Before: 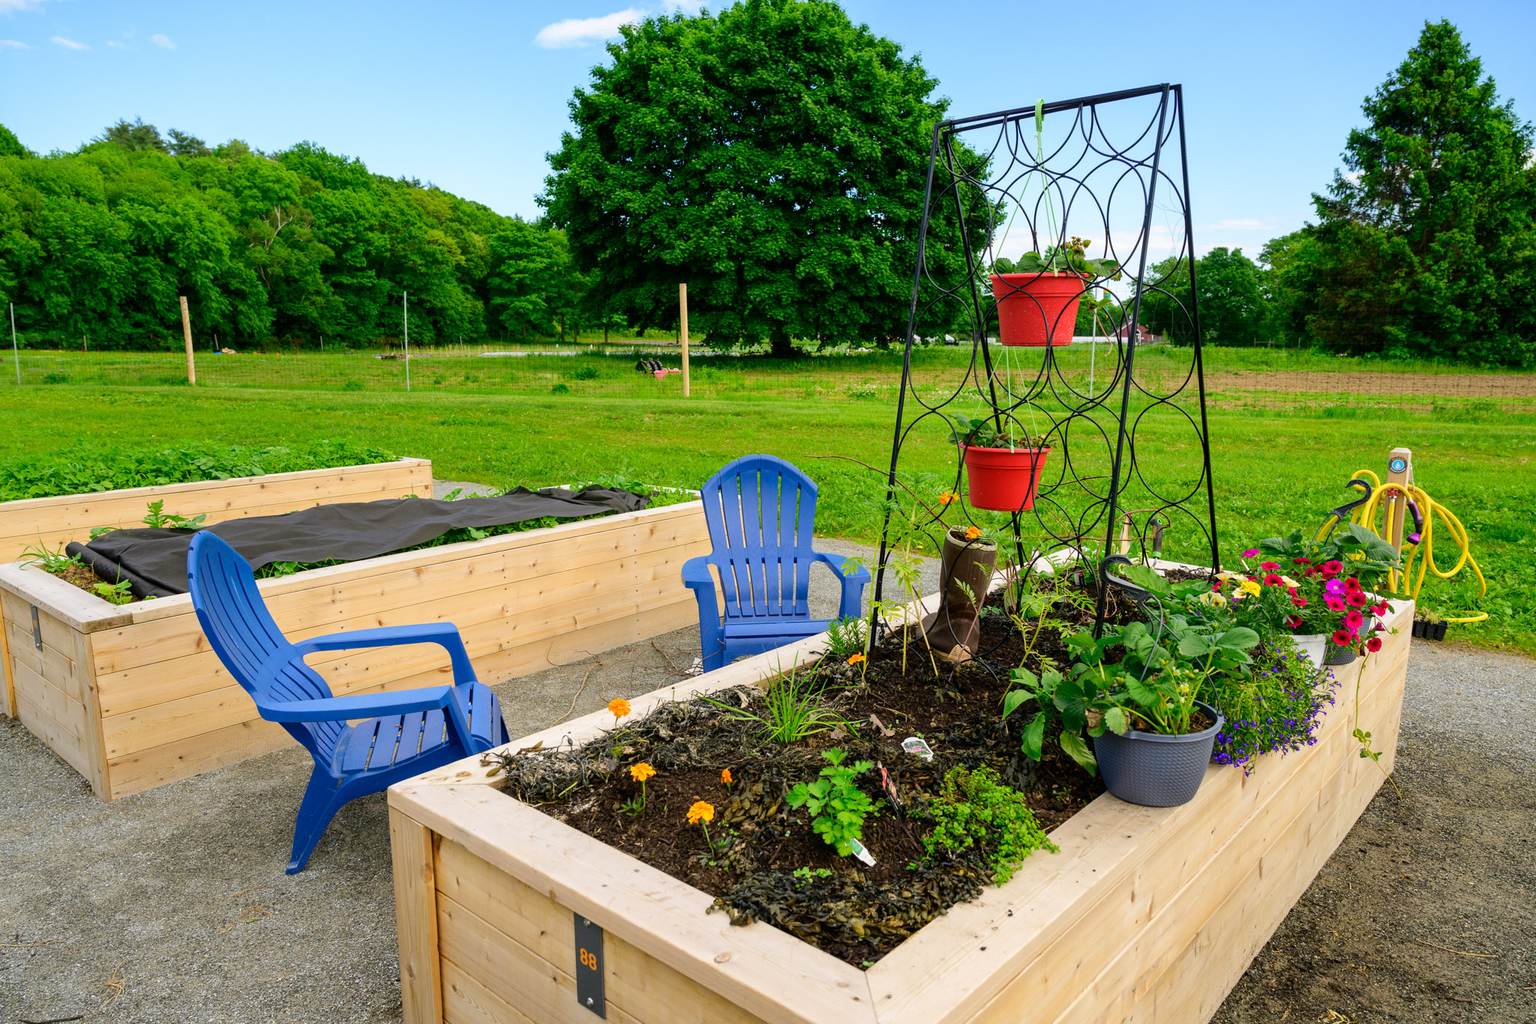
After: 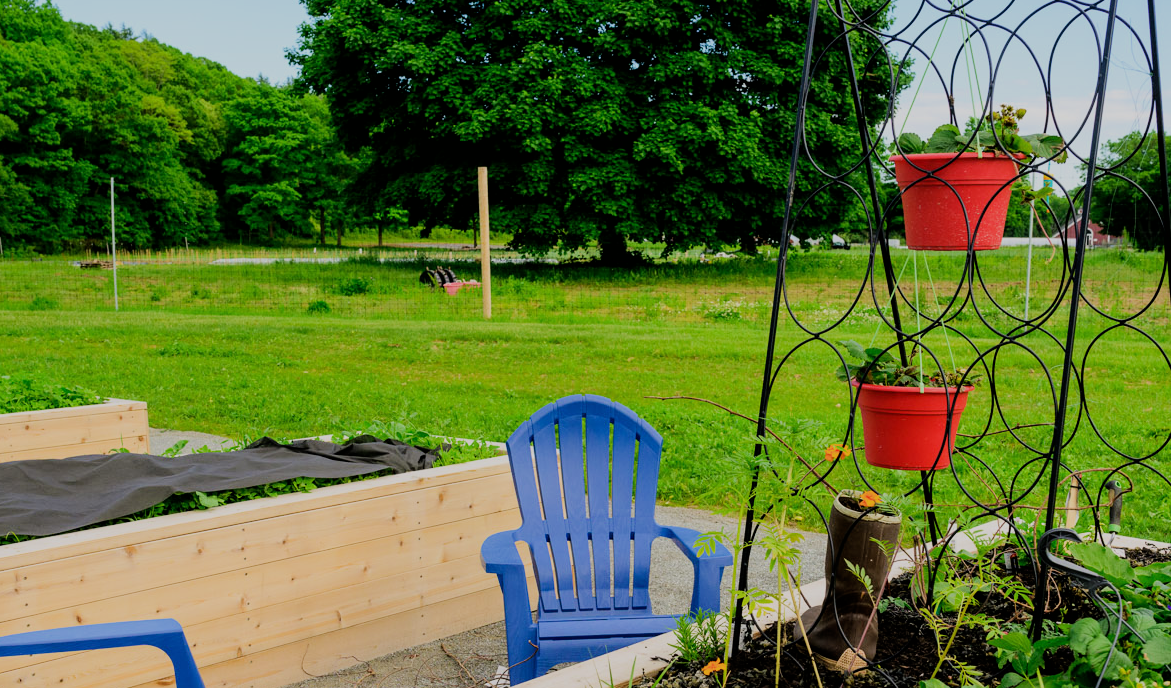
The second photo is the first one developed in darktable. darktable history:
filmic rgb: black relative exposure -9.22 EV, white relative exposure 6.77 EV, hardness 3.07, contrast 1.05
crop: left 20.932%, top 15.471%, right 21.848%, bottom 34.081%
